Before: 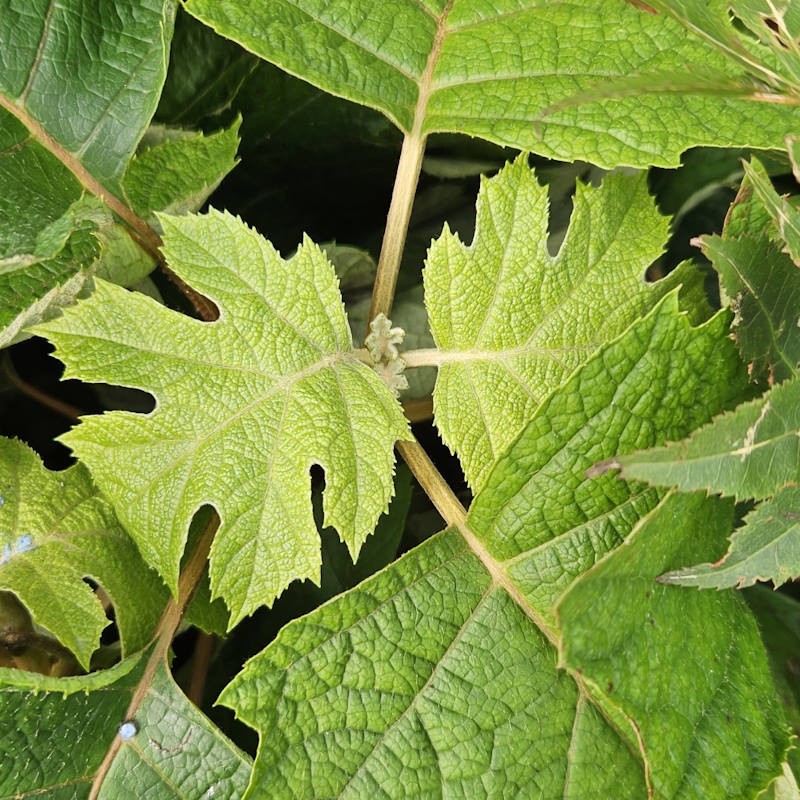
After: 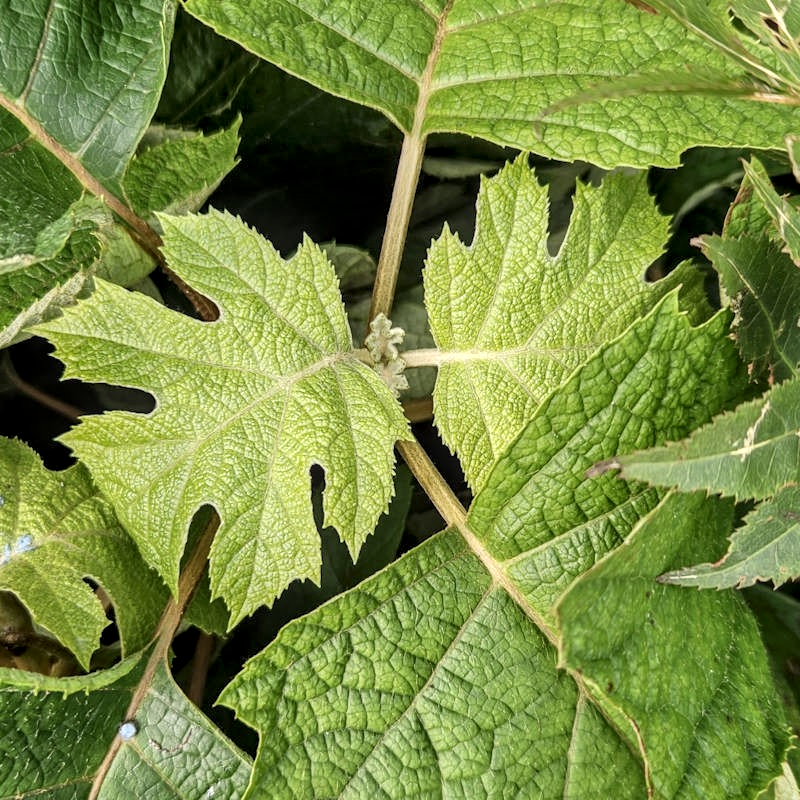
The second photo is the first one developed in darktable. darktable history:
contrast brightness saturation: saturation -0.099
local contrast: highlights 22%, detail 150%
